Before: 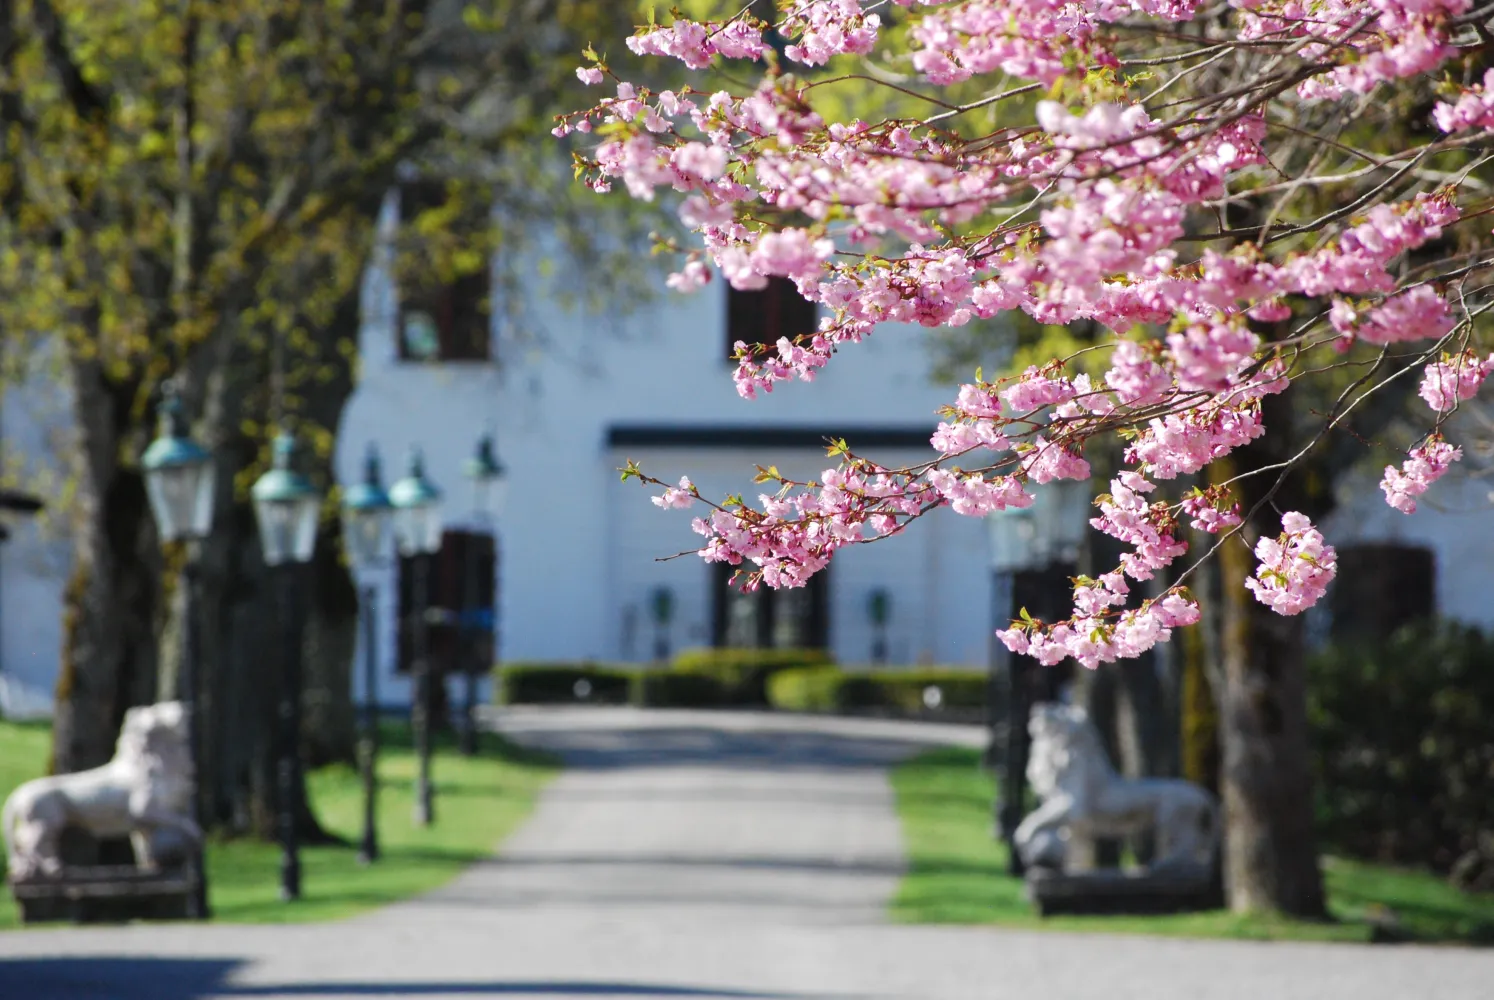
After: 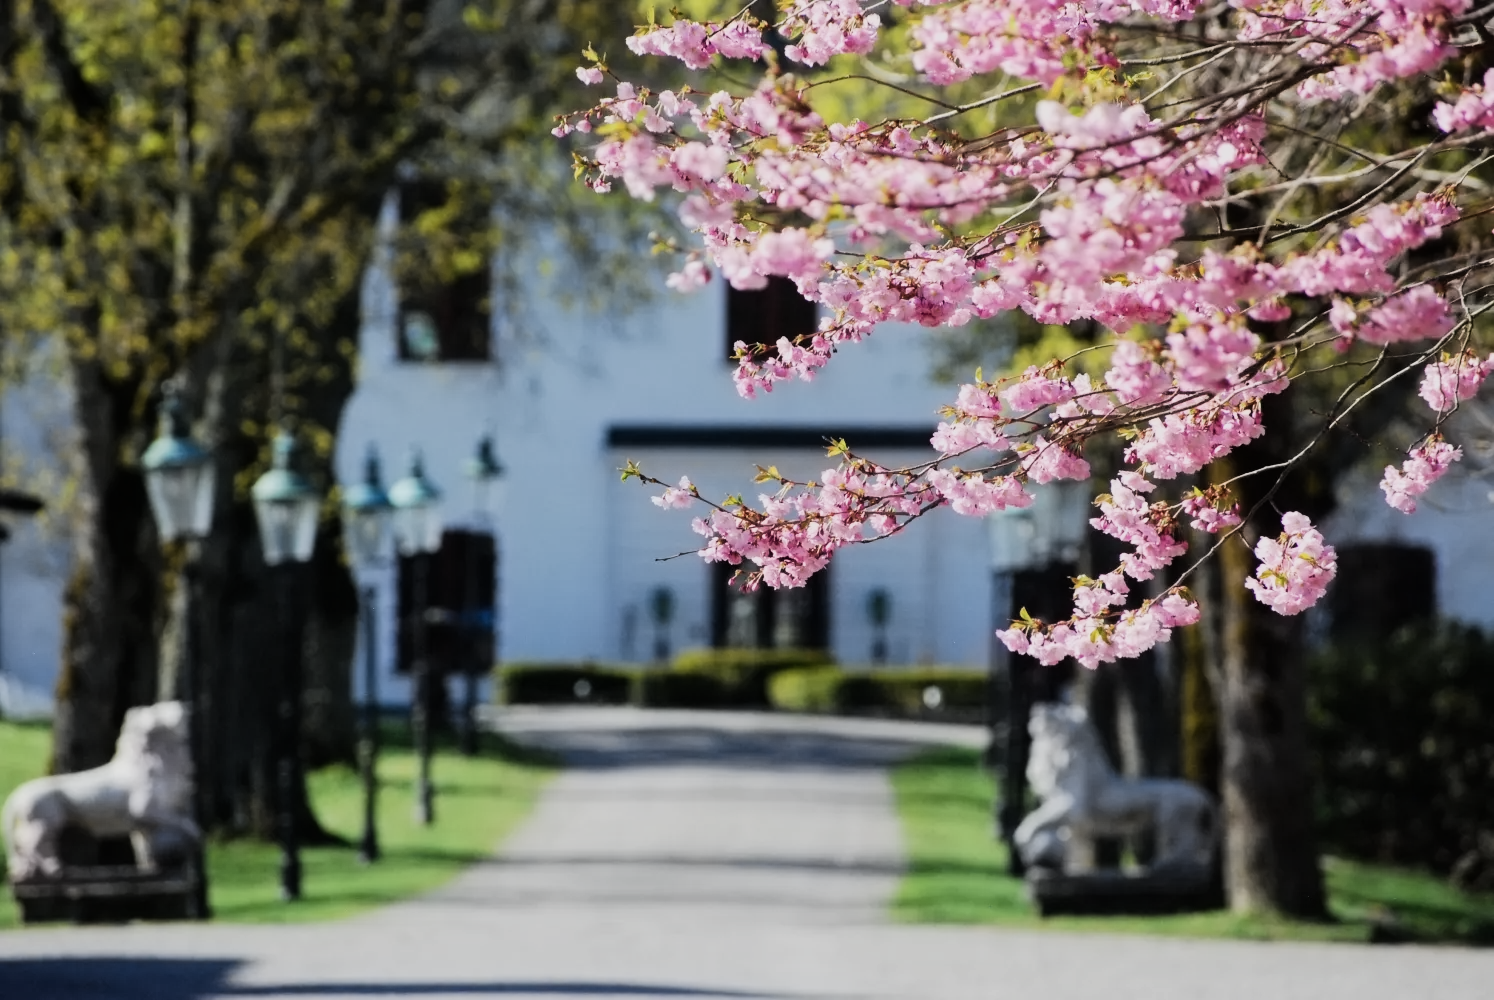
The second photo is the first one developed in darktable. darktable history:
tone equalizer: on, module defaults
contrast equalizer: y [[0.5 ×6], [0.5 ×6], [0.5 ×6], [0 ×6], [0, 0.039, 0.251, 0.29, 0.293, 0.292]]
filmic rgb: black relative exposure -7.5 EV, white relative exposure 5 EV, hardness 3.31, contrast 1.3, contrast in shadows safe
